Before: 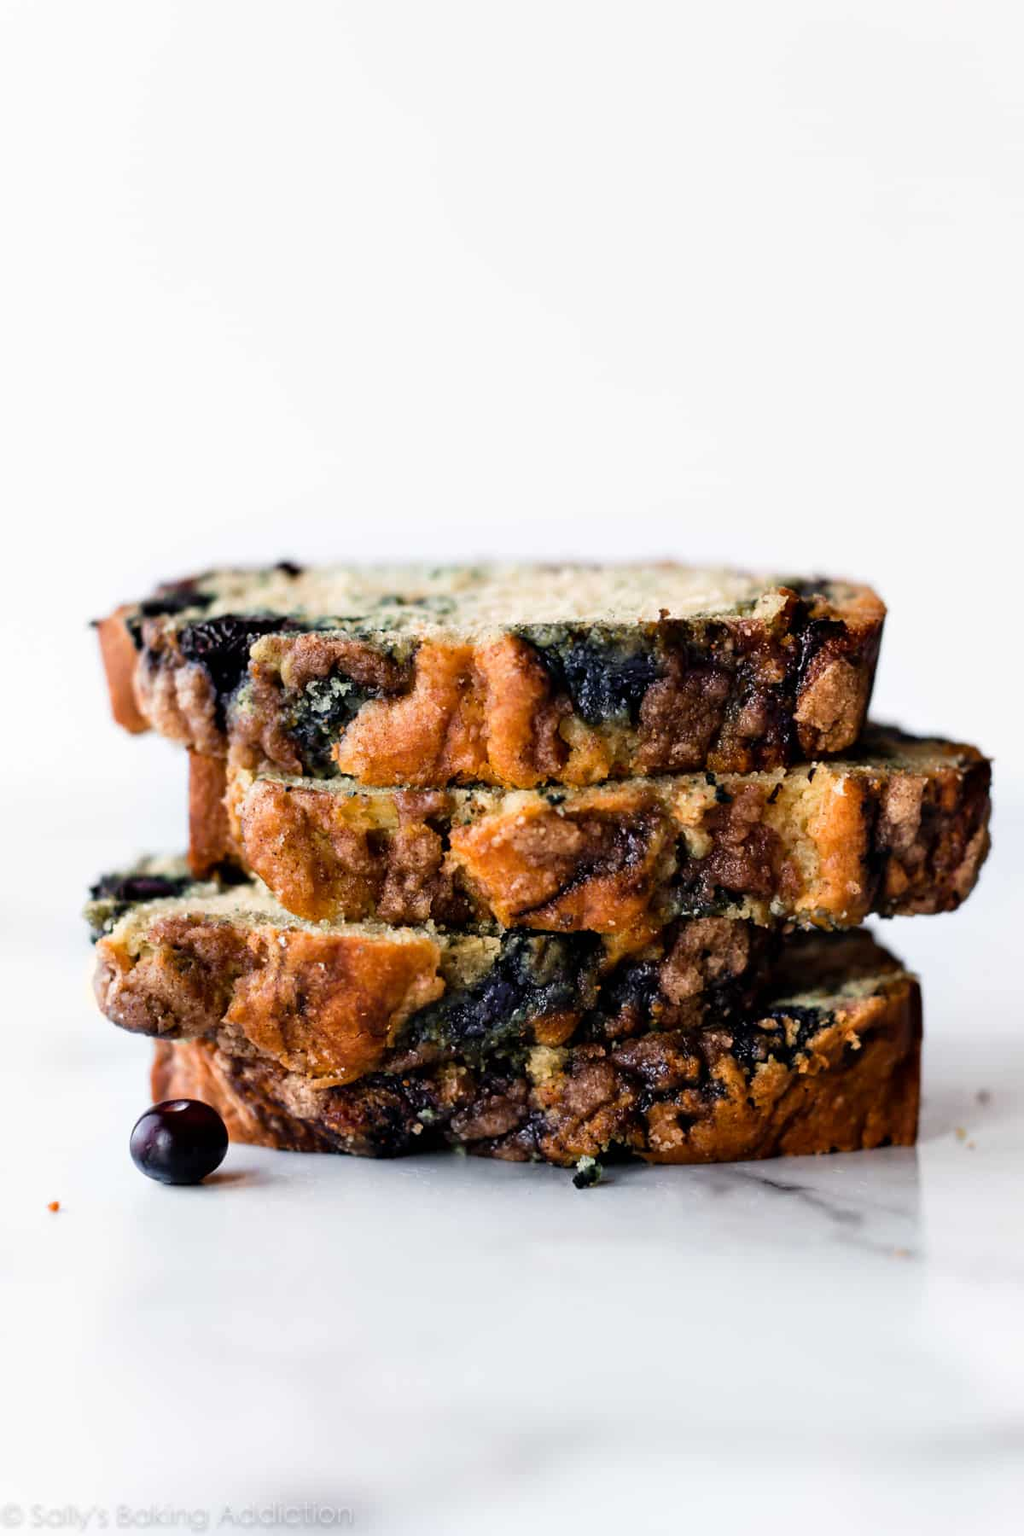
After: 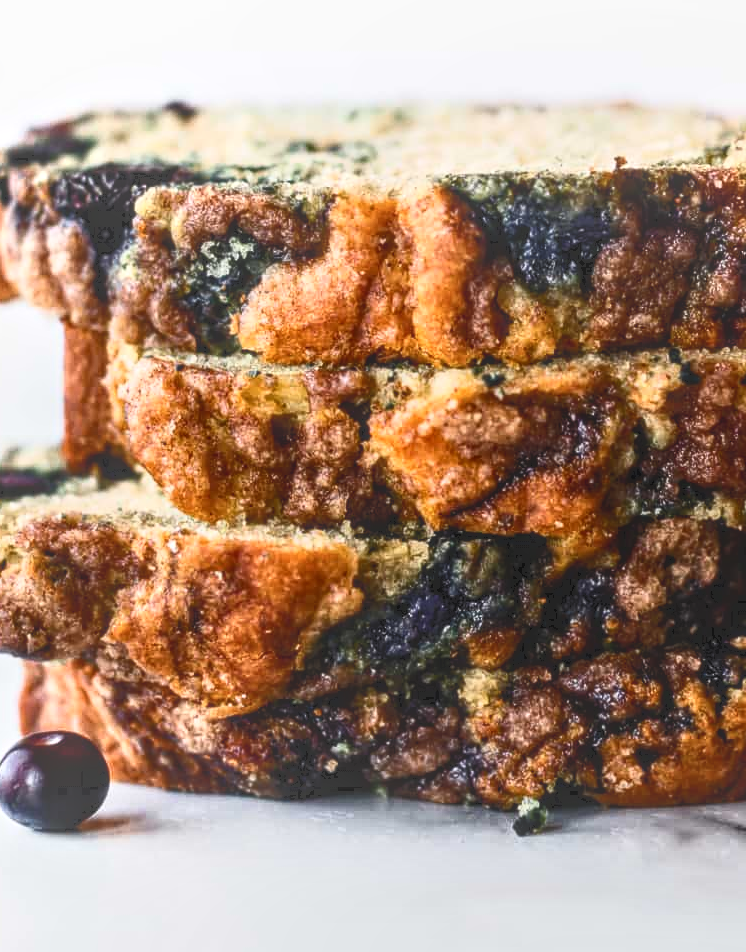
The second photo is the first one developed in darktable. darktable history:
tone curve: curves: ch0 [(0, 0) (0.003, 0.06) (0.011, 0.059) (0.025, 0.065) (0.044, 0.076) (0.069, 0.088) (0.1, 0.102) (0.136, 0.116) (0.177, 0.137) (0.224, 0.169) (0.277, 0.214) (0.335, 0.271) (0.399, 0.356) (0.468, 0.459) (0.543, 0.579) (0.623, 0.705) (0.709, 0.823) (0.801, 0.918) (0.898, 0.963) (1, 1)], color space Lab, independent channels, preserve colors none
local contrast: highlights 66%, shadows 34%, detail 166%, midtone range 0.2
crop: left 13.206%, top 30.994%, right 24.616%, bottom 16.09%
